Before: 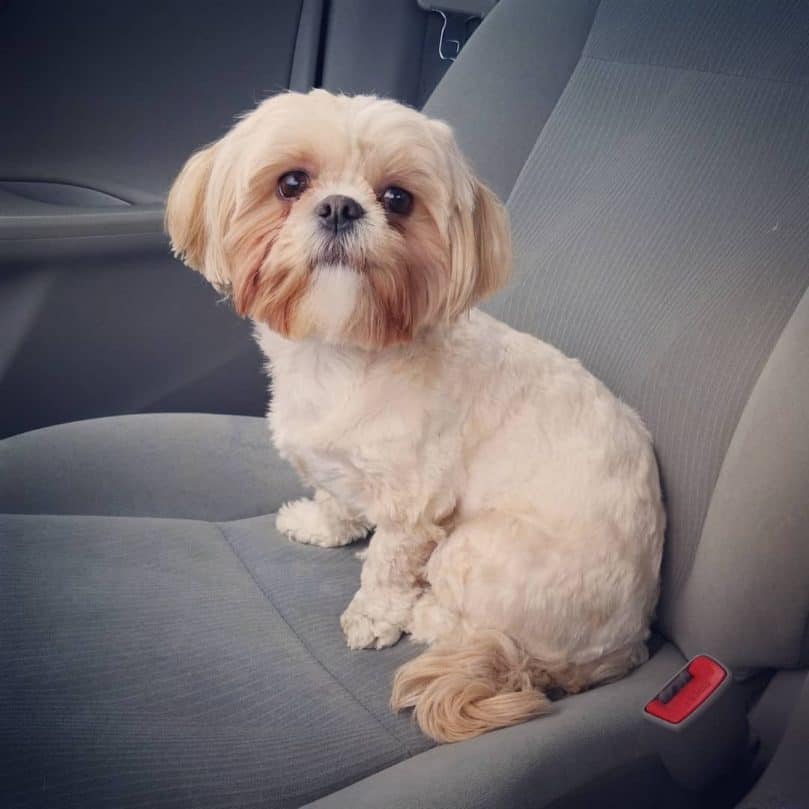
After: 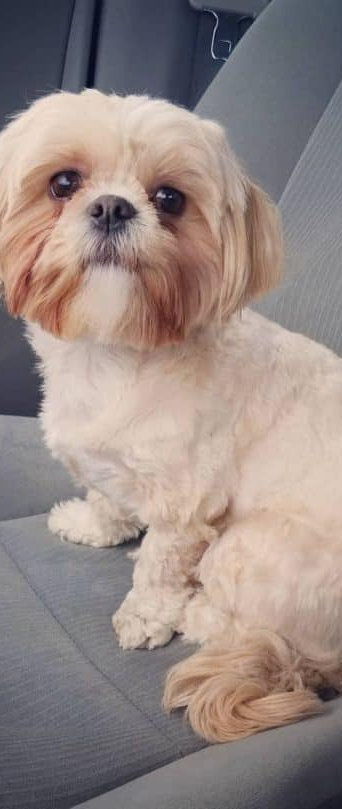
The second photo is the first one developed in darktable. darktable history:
crop: left 28.248%, right 29.447%
